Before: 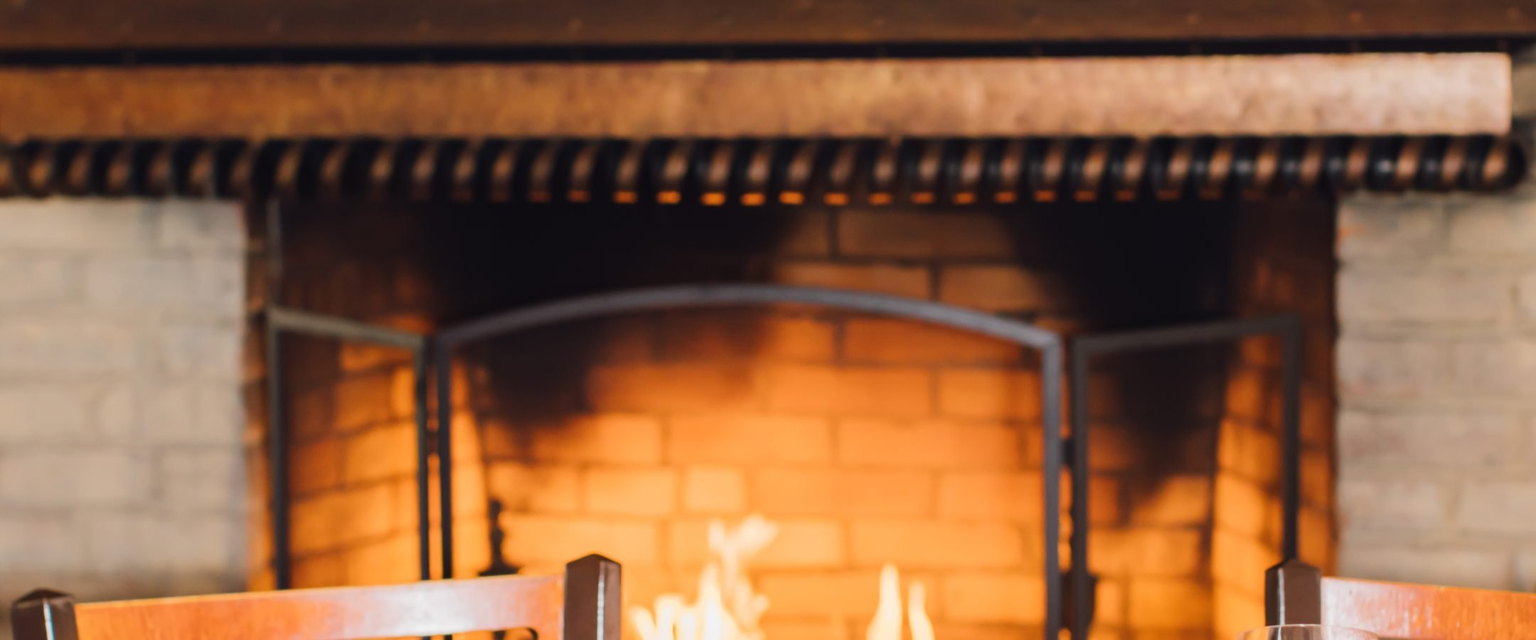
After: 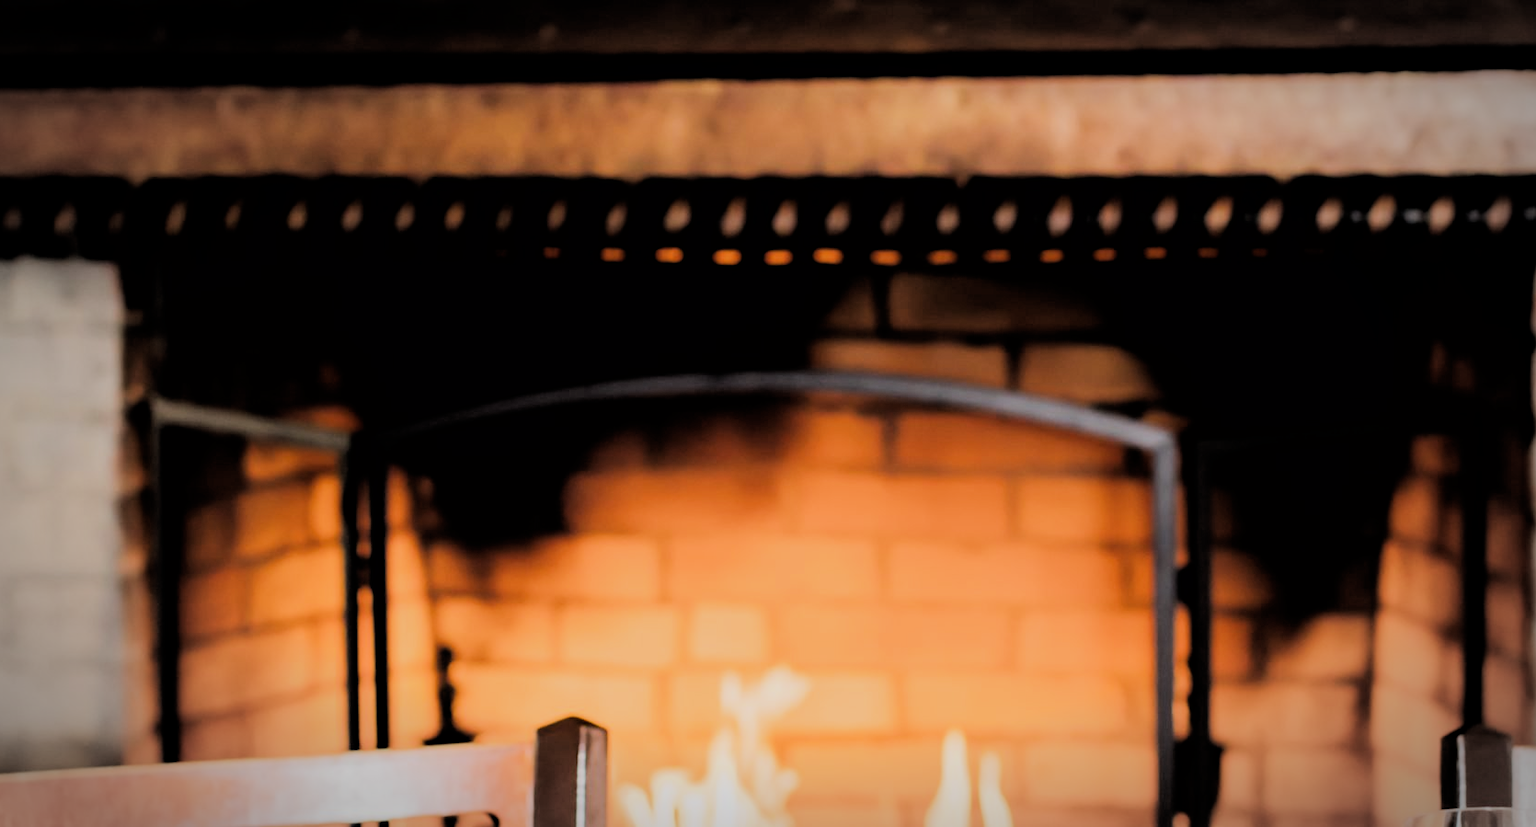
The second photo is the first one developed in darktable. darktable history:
vignetting: automatic ratio true
tone equalizer: -8 EV -0.45 EV, -7 EV -0.359 EV, -6 EV -0.33 EV, -5 EV -0.202 EV, -3 EV 0.213 EV, -2 EV 0.361 EV, -1 EV 0.372 EV, +0 EV 0.447 EV, edges refinement/feathering 500, mask exposure compensation -1.57 EV, preserve details no
filmic rgb: black relative exposure -2.96 EV, white relative exposure 4.56 EV, hardness 1.7, contrast 1.249
crop: left 9.899%, right 12.78%
